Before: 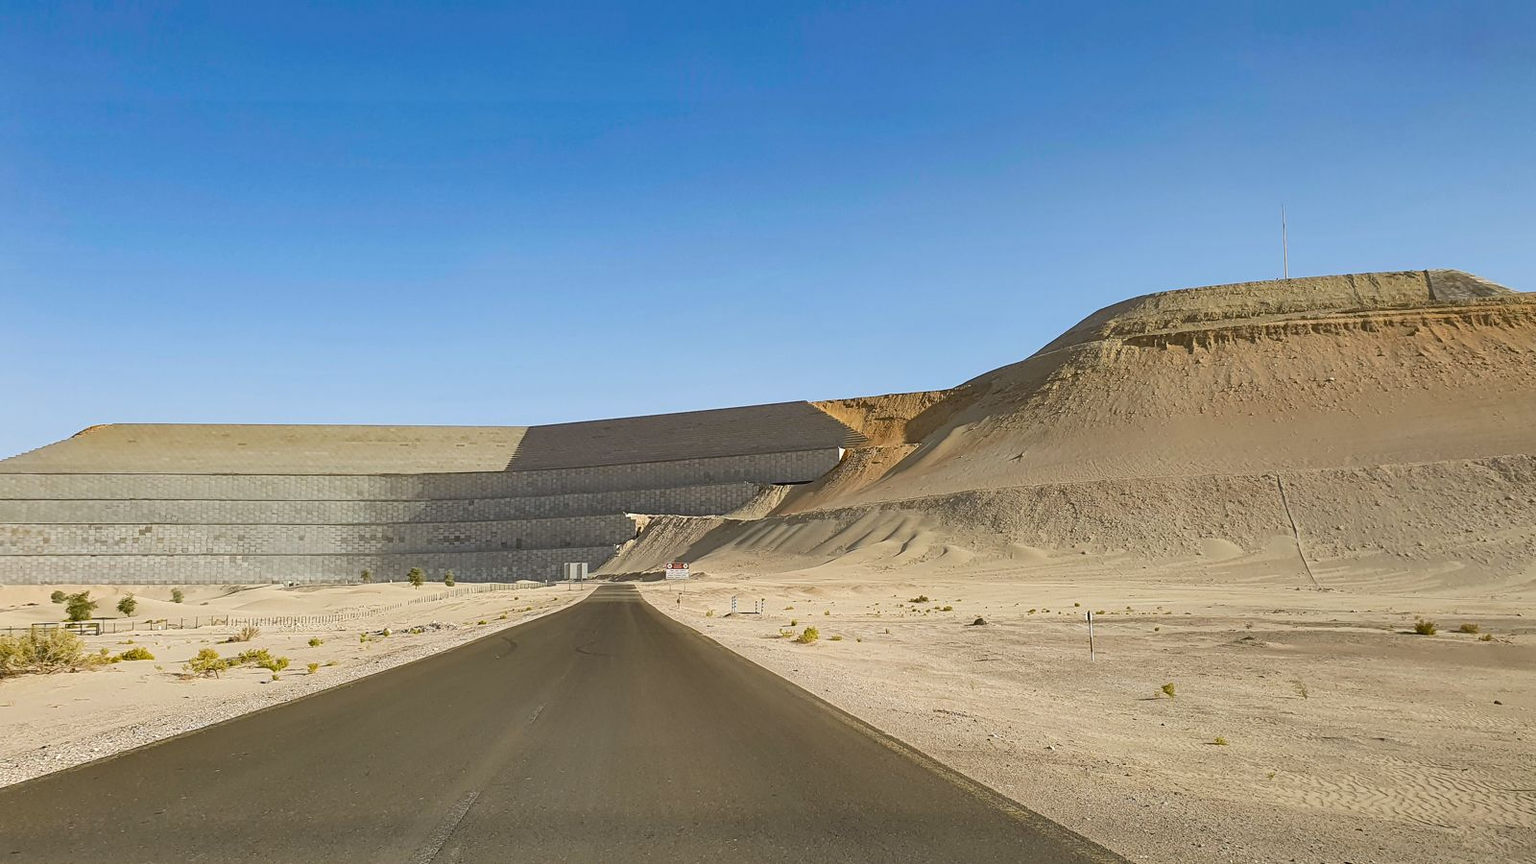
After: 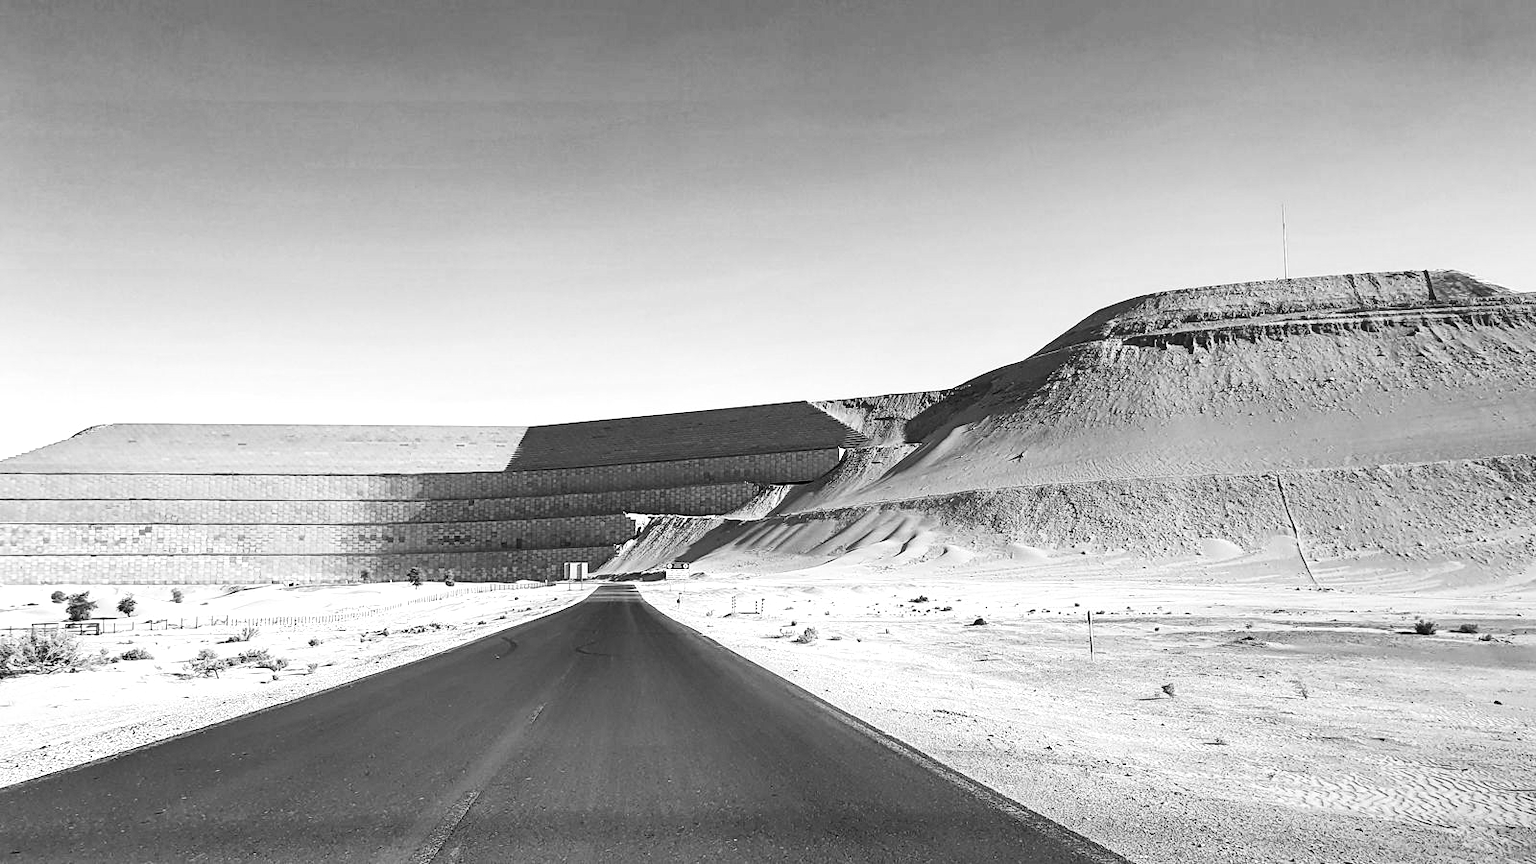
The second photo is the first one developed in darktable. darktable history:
color balance rgb: highlights gain › chroma 2.94%, highlights gain › hue 60.57°, global offset › chroma 0.25%, global offset › hue 256.52°, perceptual saturation grading › global saturation 20%, perceptual saturation grading › highlights -50%, perceptual saturation grading › shadows 30%, contrast 15%
tone curve: curves: ch0 [(0, 0.11) (0.181, 0.223) (0.405, 0.46) (0.456, 0.528) (0.634, 0.728) (0.877, 0.89) (0.984, 0.935)]; ch1 [(0, 0.052) (0.443, 0.43) (0.492, 0.485) (0.566, 0.579) (0.595, 0.625) (0.608, 0.654) (0.65, 0.708) (1, 0.961)]; ch2 [(0, 0) (0.33, 0.301) (0.421, 0.443) (0.447, 0.489) (0.495, 0.492) (0.537, 0.57) (0.586, 0.591) (0.663, 0.686) (1, 1)], color space Lab, independent channels, preserve colors none
monochrome: on, module defaults
levels: levels [0.129, 0.519, 0.867]
